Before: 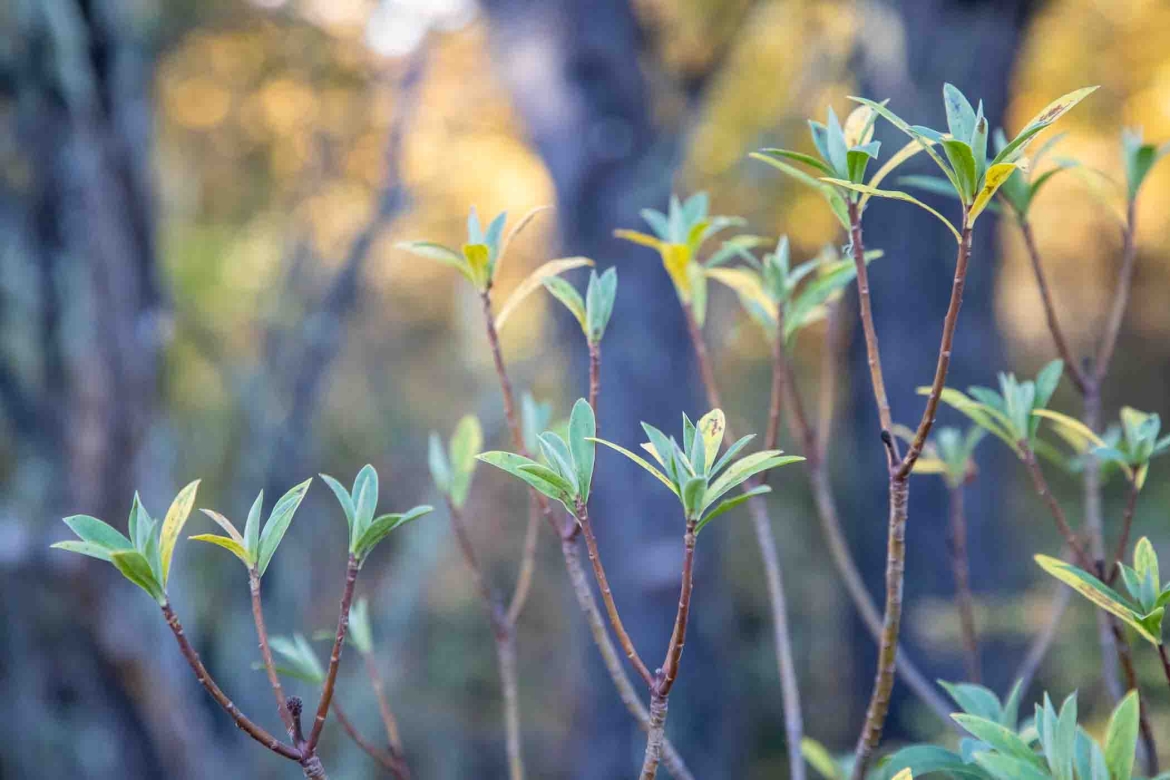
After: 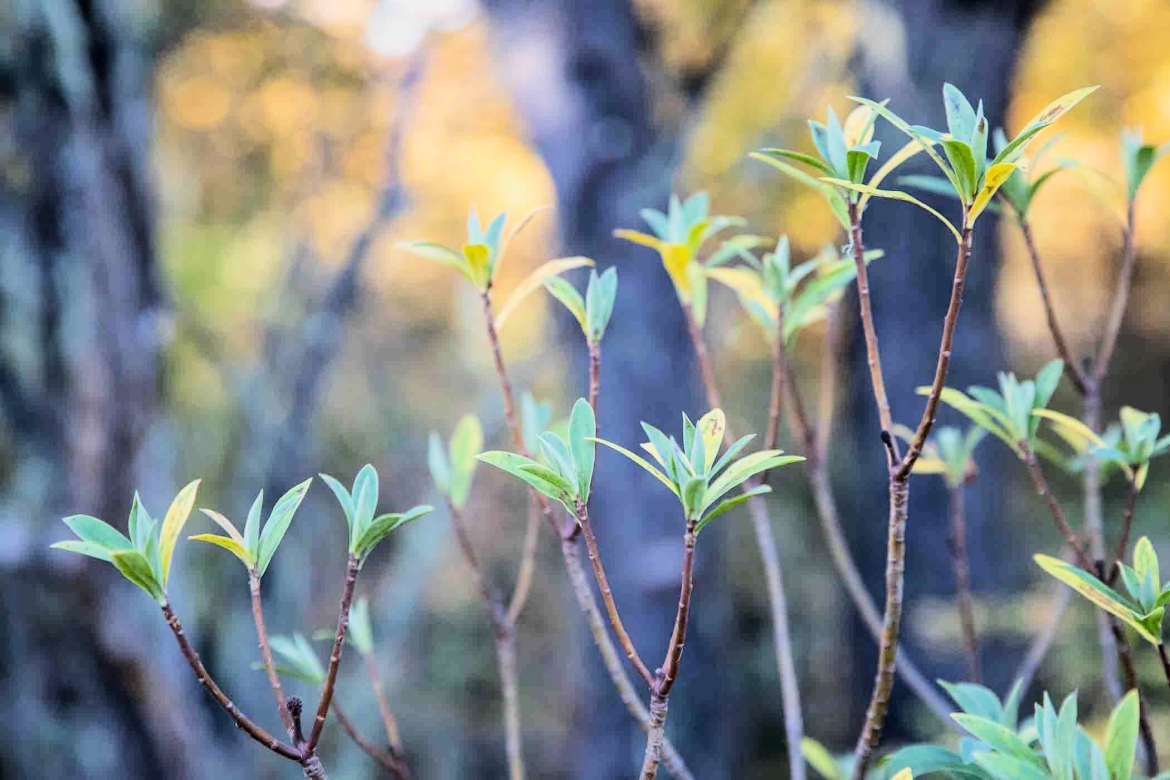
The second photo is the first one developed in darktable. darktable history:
filmic rgb: black relative exposure -7.65 EV, white relative exposure 4.56 EV, hardness 3.61, color science v6 (2022)
rotate and perspective: automatic cropping original format, crop left 0, crop top 0
tone equalizer: -8 EV -1.08 EV, -7 EV -1.01 EV, -6 EV -0.867 EV, -5 EV -0.578 EV, -3 EV 0.578 EV, -2 EV 0.867 EV, -1 EV 1.01 EV, +0 EV 1.08 EV, edges refinement/feathering 500, mask exposure compensation -1.57 EV, preserve details no
